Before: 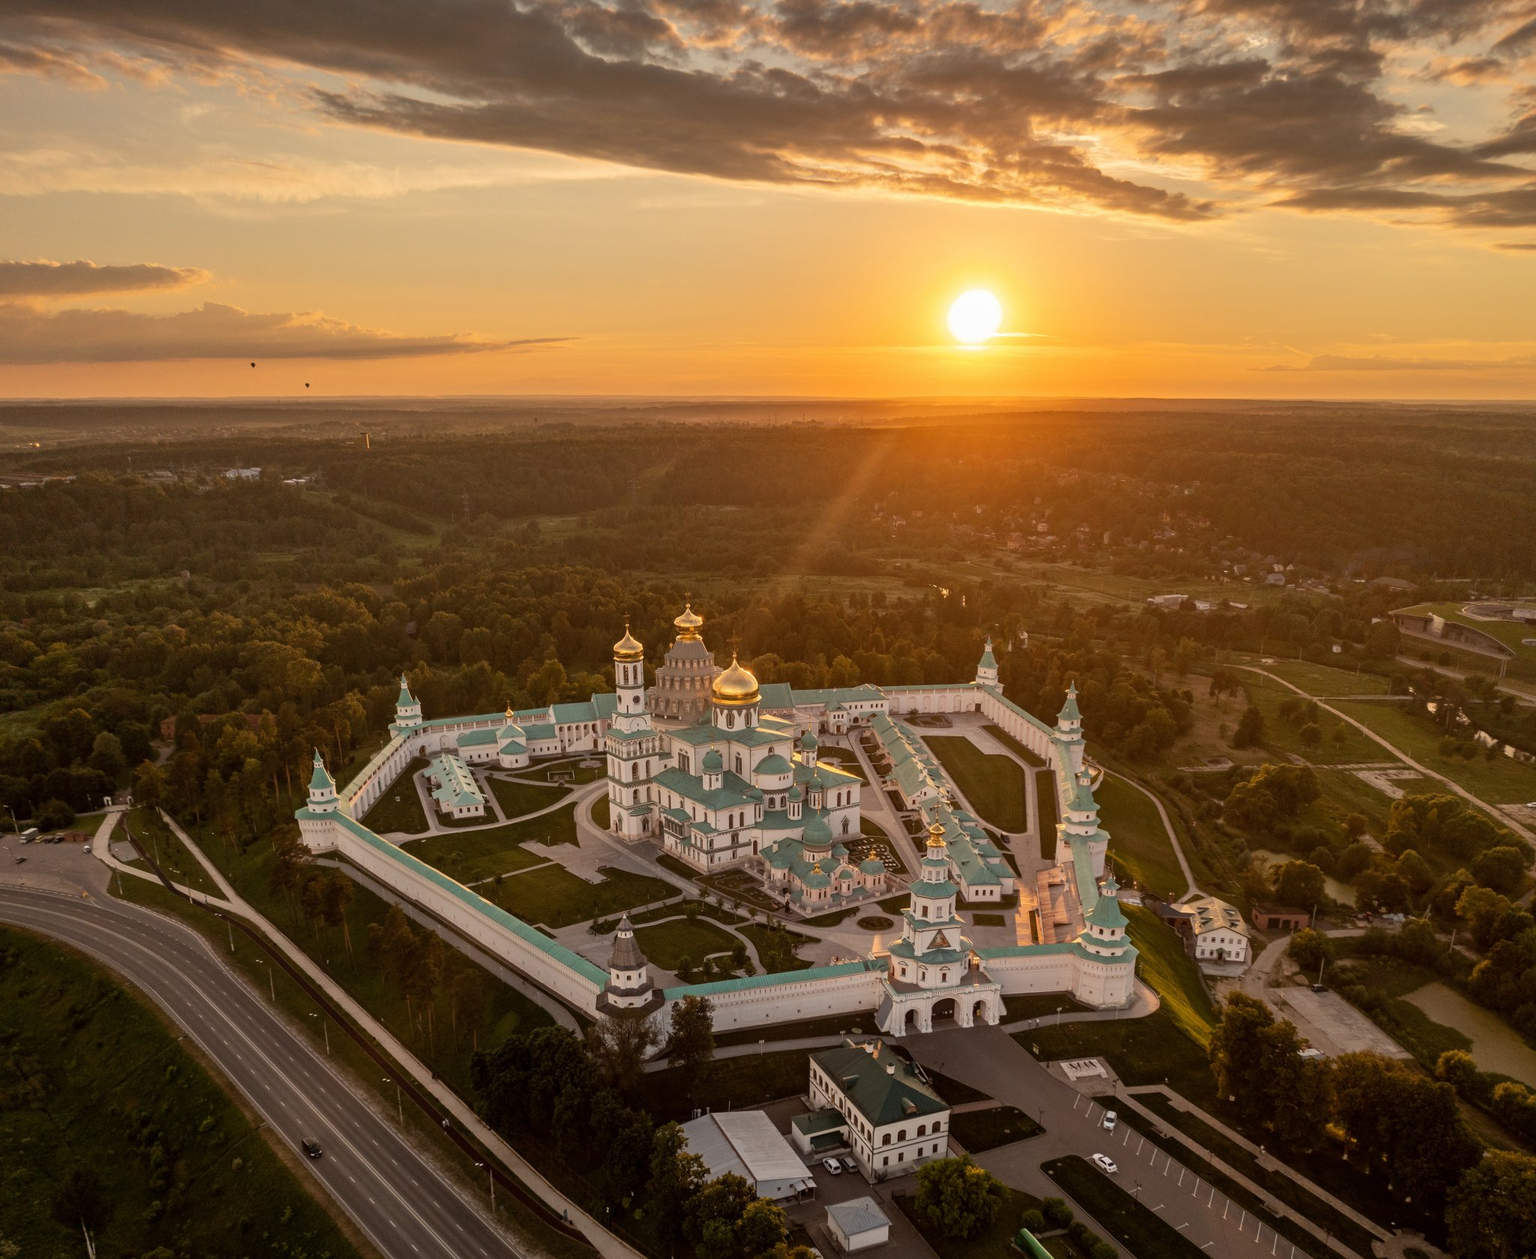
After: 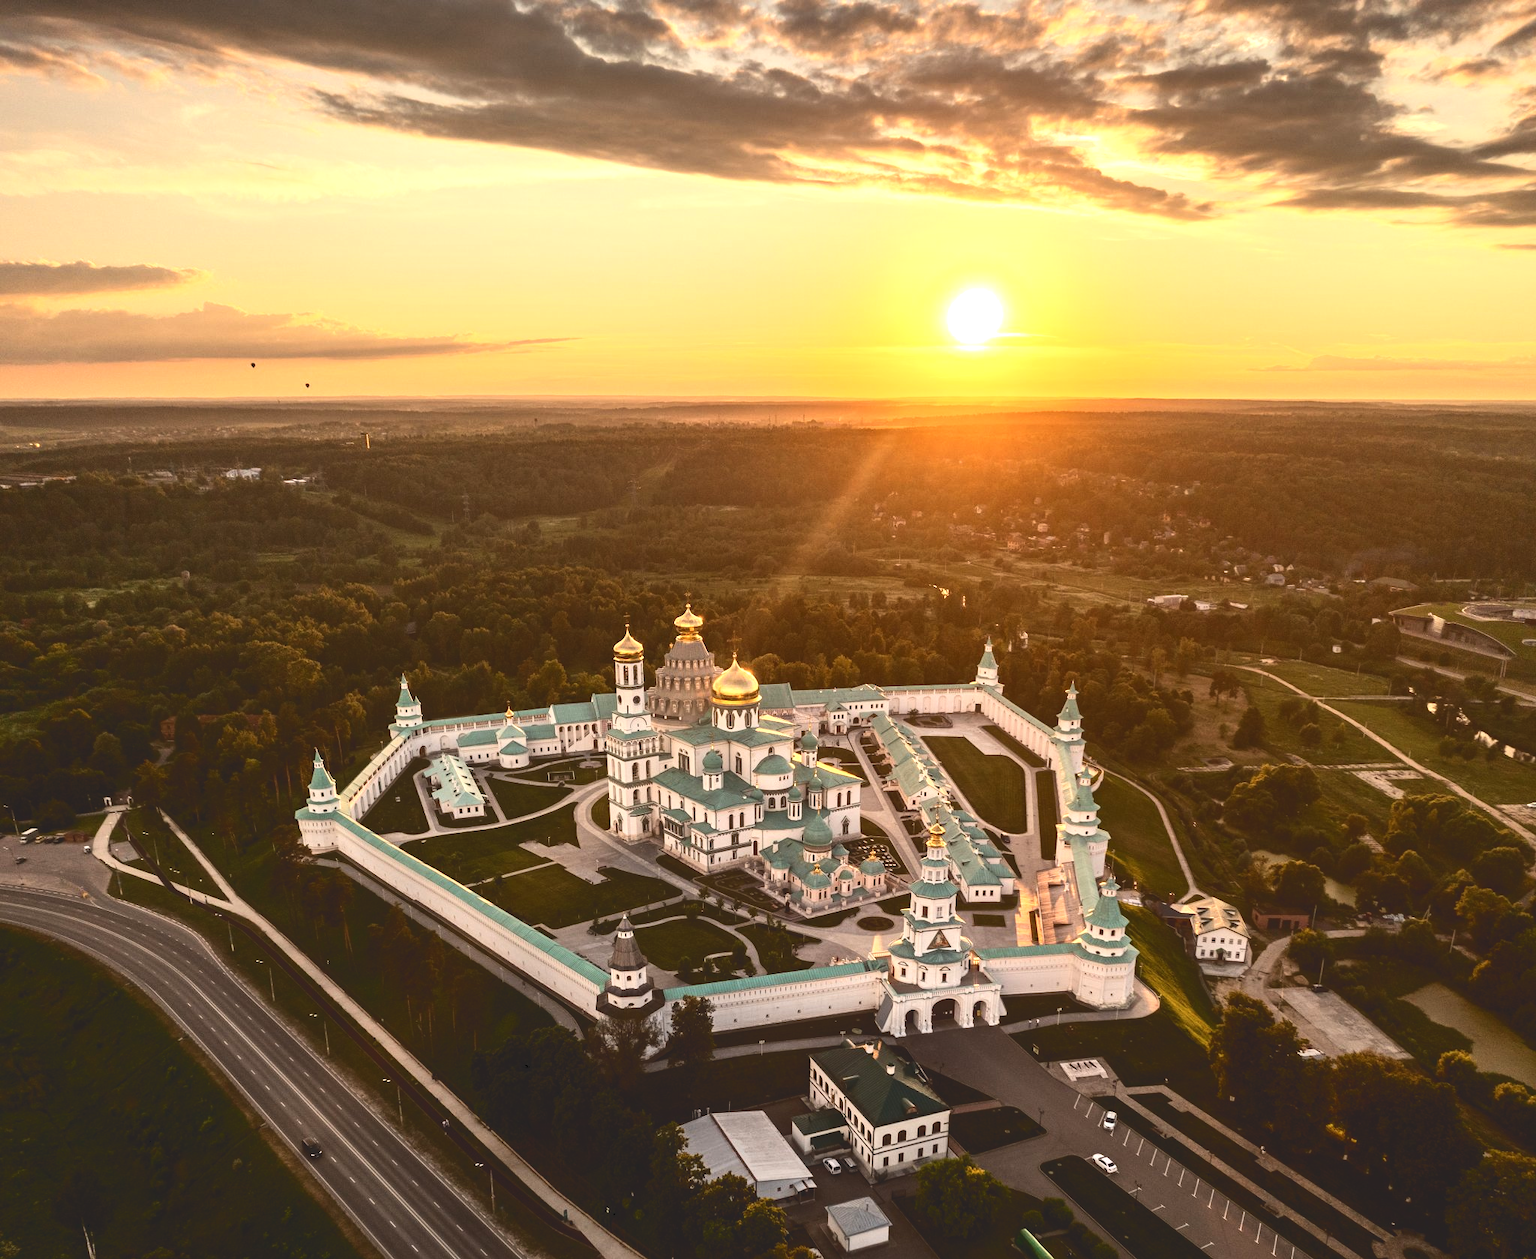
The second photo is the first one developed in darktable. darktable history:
exposure: exposure 0.297 EV, compensate highlight preservation false
tone curve: curves: ch0 [(0, 0) (0.003, 0.169) (0.011, 0.173) (0.025, 0.177) (0.044, 0.184) (0.069, 0.191) (0.1, 0.199) (0.136, 0.206) (0.177, 0.221) (0.224, 0.248) (0.277, 0.284) (0.335, 0.344) (0.399, 0.413) (0.468, 0.497) (0.543, 0.594) (0.623, 0.691) (0.709, 0.779) (0.801, 0.868) (0.898, 0.931) (1, 1)], color space Lab, independent channels, preserve colors none
levels: levels [0.055, 0.477, 0.9]
